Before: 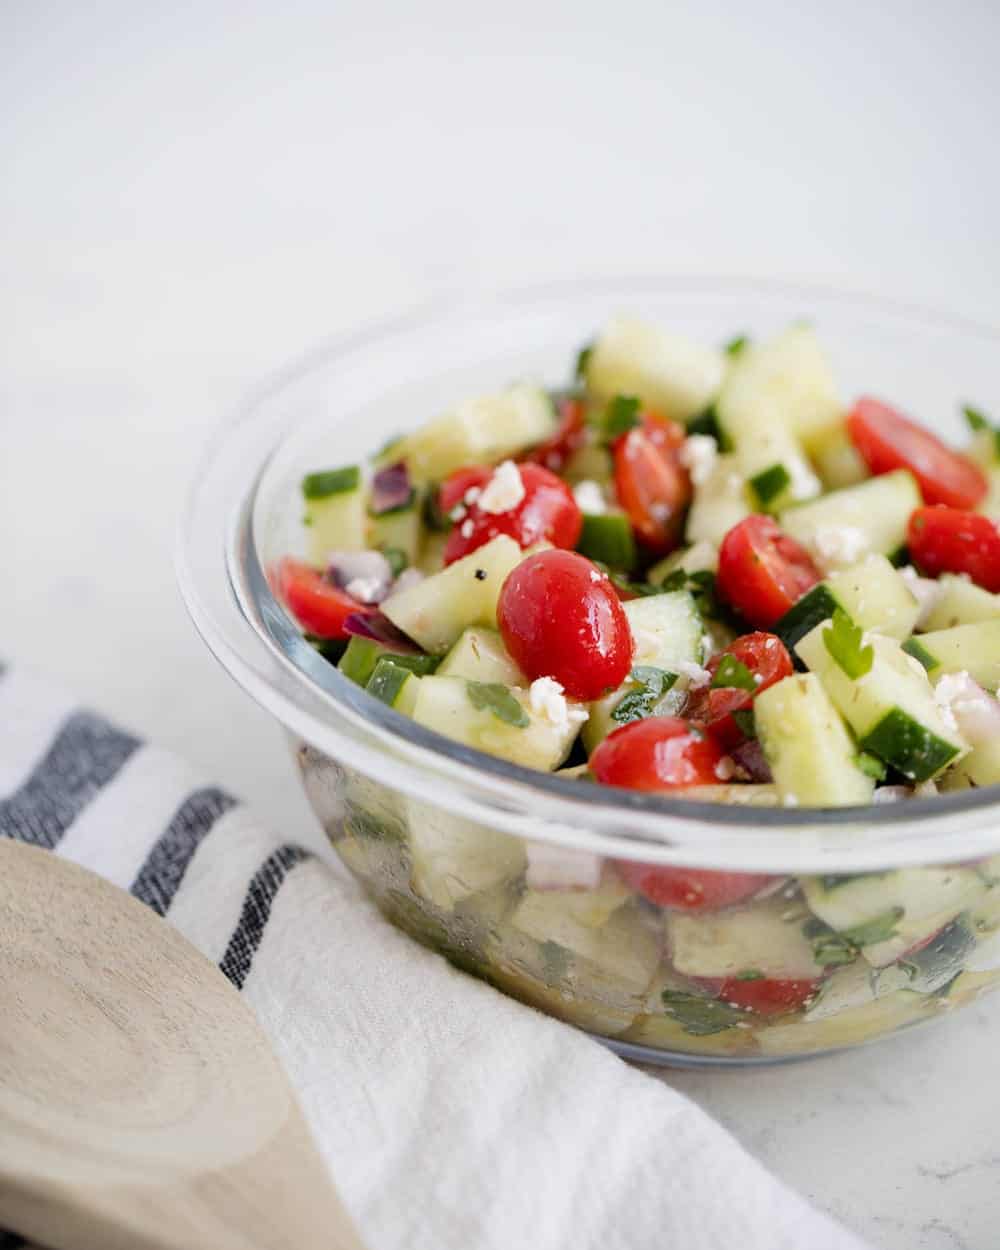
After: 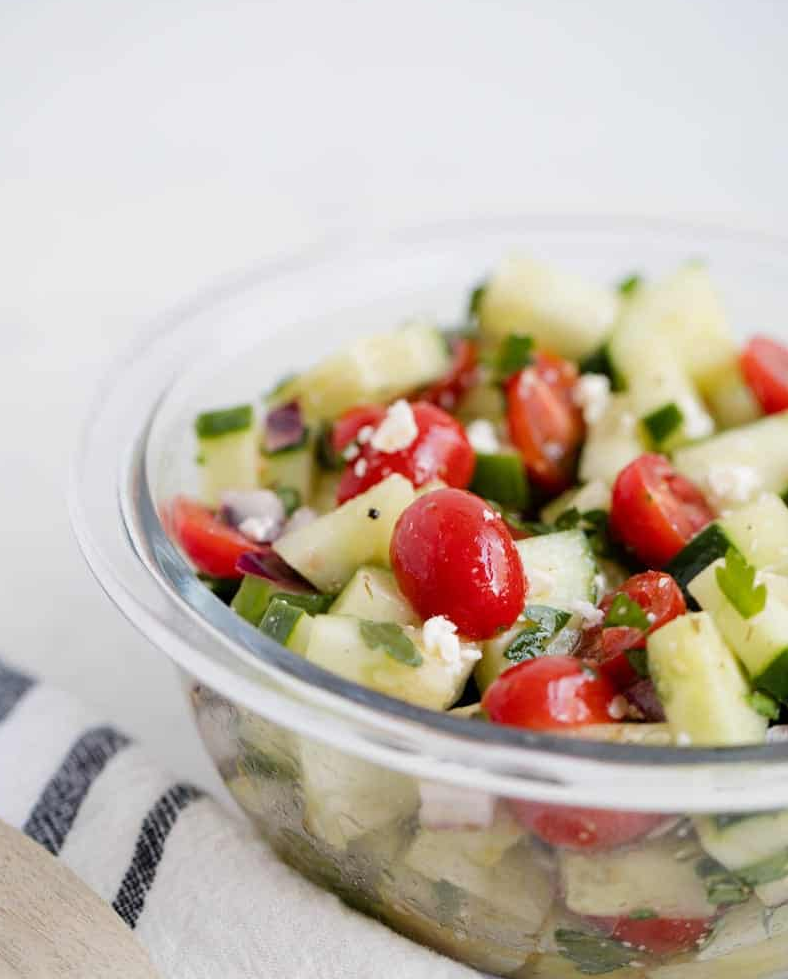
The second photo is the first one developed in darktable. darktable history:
crop and rotate: left 10.712%, top 4.991%, right 10.448%, bottom 16.621%
